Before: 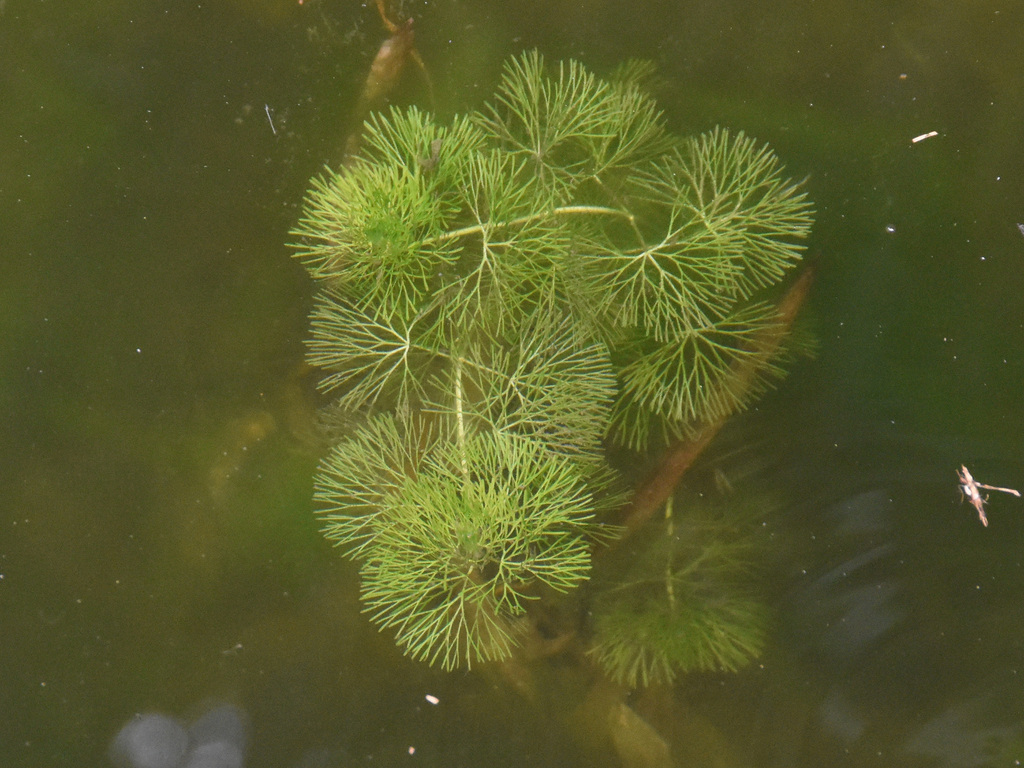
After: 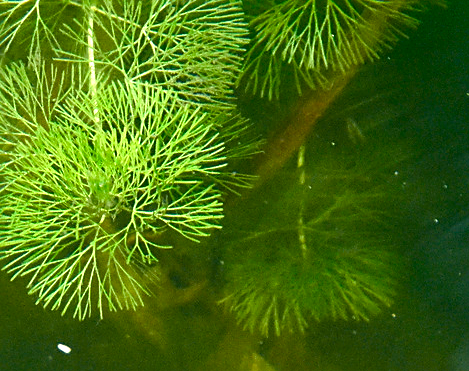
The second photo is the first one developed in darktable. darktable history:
crop: left 35.976%, top 45.819%, right 18.162%, bottom 5.807%
sharpen: on, module defaults
exposure: exposure 0.127 EV, compensate highlight preservation false
tone equalizer: on, module defaults
color balance rgb: shadows lift › luminance -7.7%, shadows lift › chroma 2.13%, shadows lift › hue 165.27°, power › luminance -7.77%, power › chroma 1.1%, power › hue 215.88°, highlights gain › luminance 15.15%, highlights gain › chroma 7%, highlights gain › hue 125.57°, global offset › luminance -0.33%, global offset › chroma 0.11%, global offset › hue 165.27°, perceptual saturation grading › global saturation 24.42%, perceptual saturation grading › highlights -24.42%, perceptual saturation grading › mid-tones 24.42%, perceptual saturation grading › shadows 40%, perceptual brilliance grading › global brilliance -5%, perceptual brilliance grading › highlights 24.42%, perceptual brilliance grading › mid-tones 7%, perceptual brilliance grading › shadows -5%
